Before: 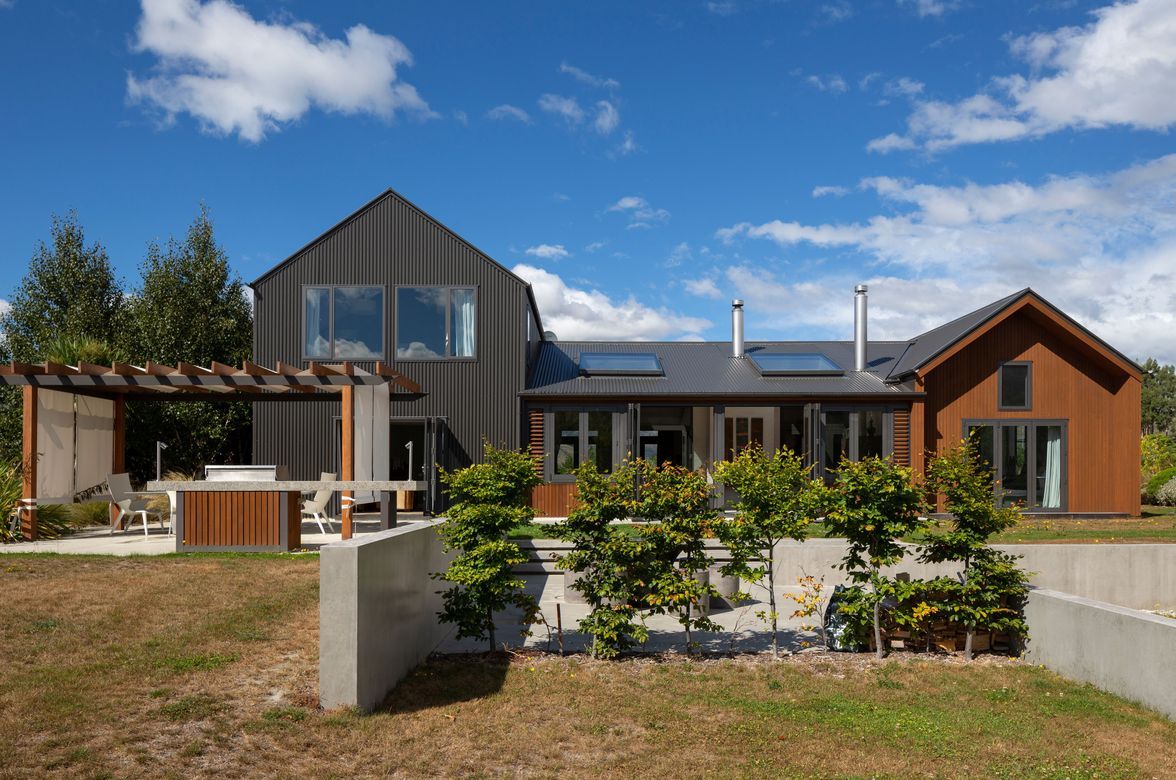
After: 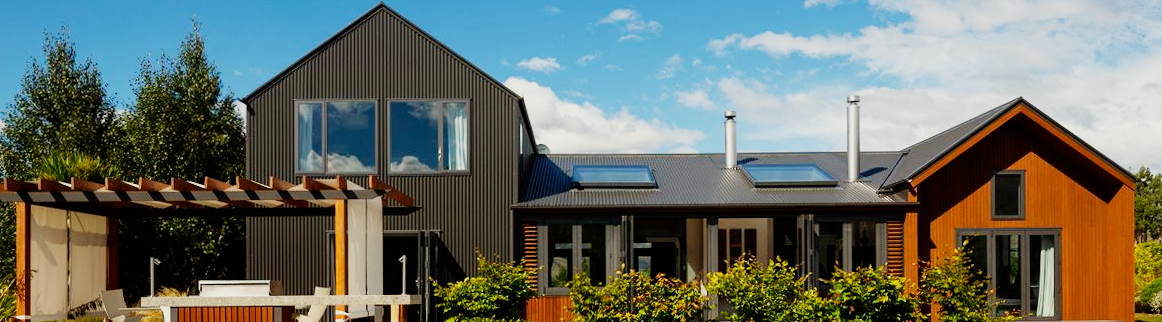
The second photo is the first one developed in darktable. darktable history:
color correction: saturation 0.98
rotate and perspective: rotation -0.45°, automatic cropping original format, crop left 0.008, crop right 0.992, crop top 0.012, crop bottom 0.988
crop and rotate: top 23.84%, bottom 34.294%
exposure: black level correction 0.001, exposure 0.5 EV, compensate exposure bias true, compensate highlight preservation false
white balance: red 1.029, blue 0.92
color balance: output saturation 120%
sigmoid: contrast 1.69, skew -0.23, preserve hue 0%, red attenuation 0.1, red rotation 0.035, green attenuation 0.1, green rotation -0.017, blue attenuation 0.15, blue rotation -0.052, base primaries Rec2020
